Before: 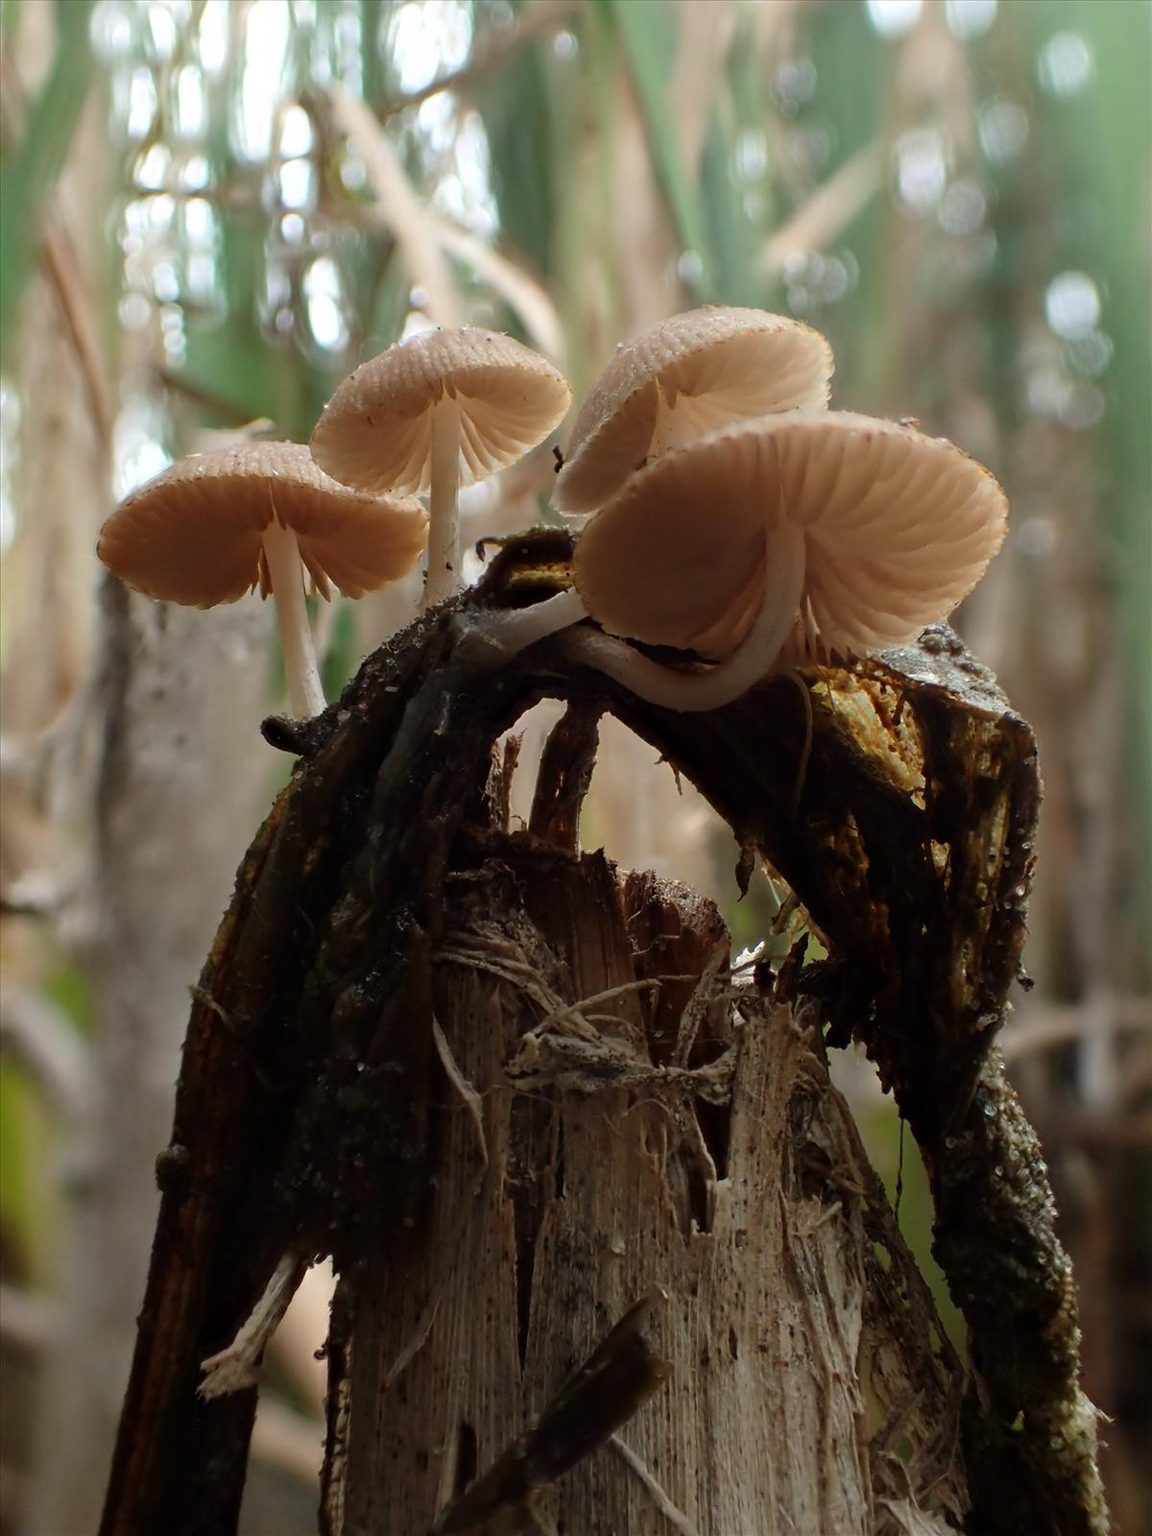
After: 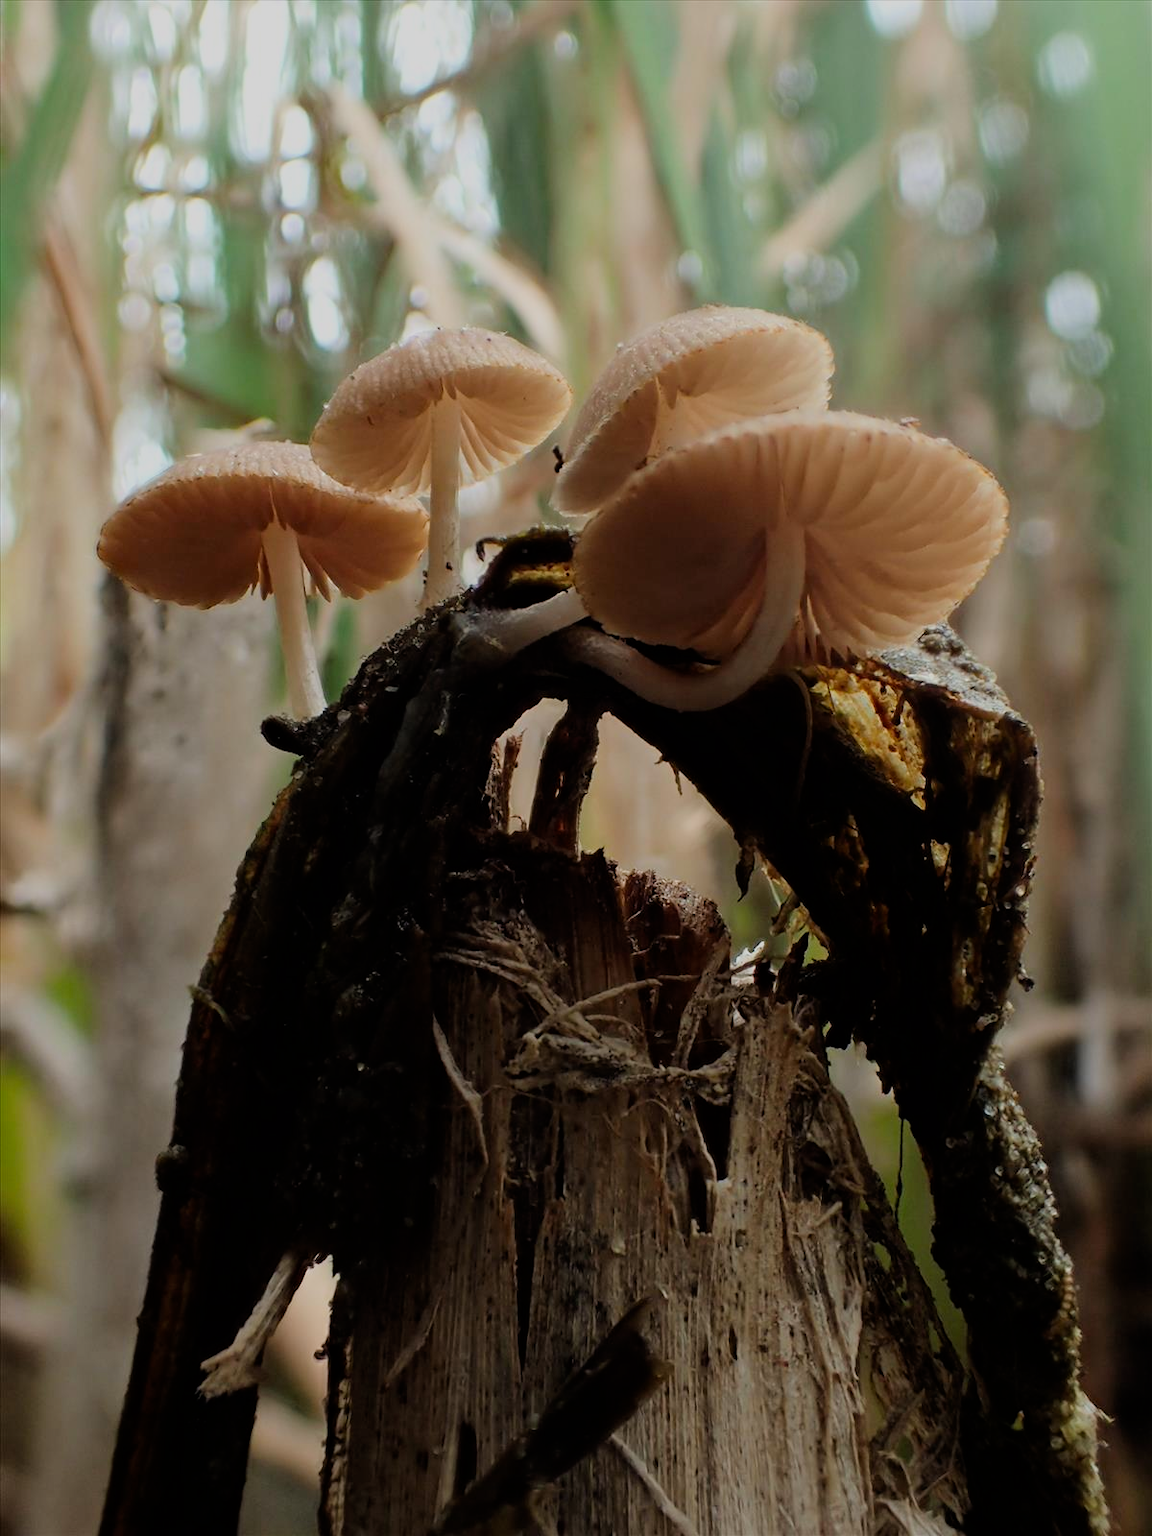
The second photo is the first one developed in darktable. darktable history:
contrast brightness saturation: saturation 0.13
filmic rgb: black relative exposure -7.65 EV, white relative exposure 4.56 EV, hardness 3.61
